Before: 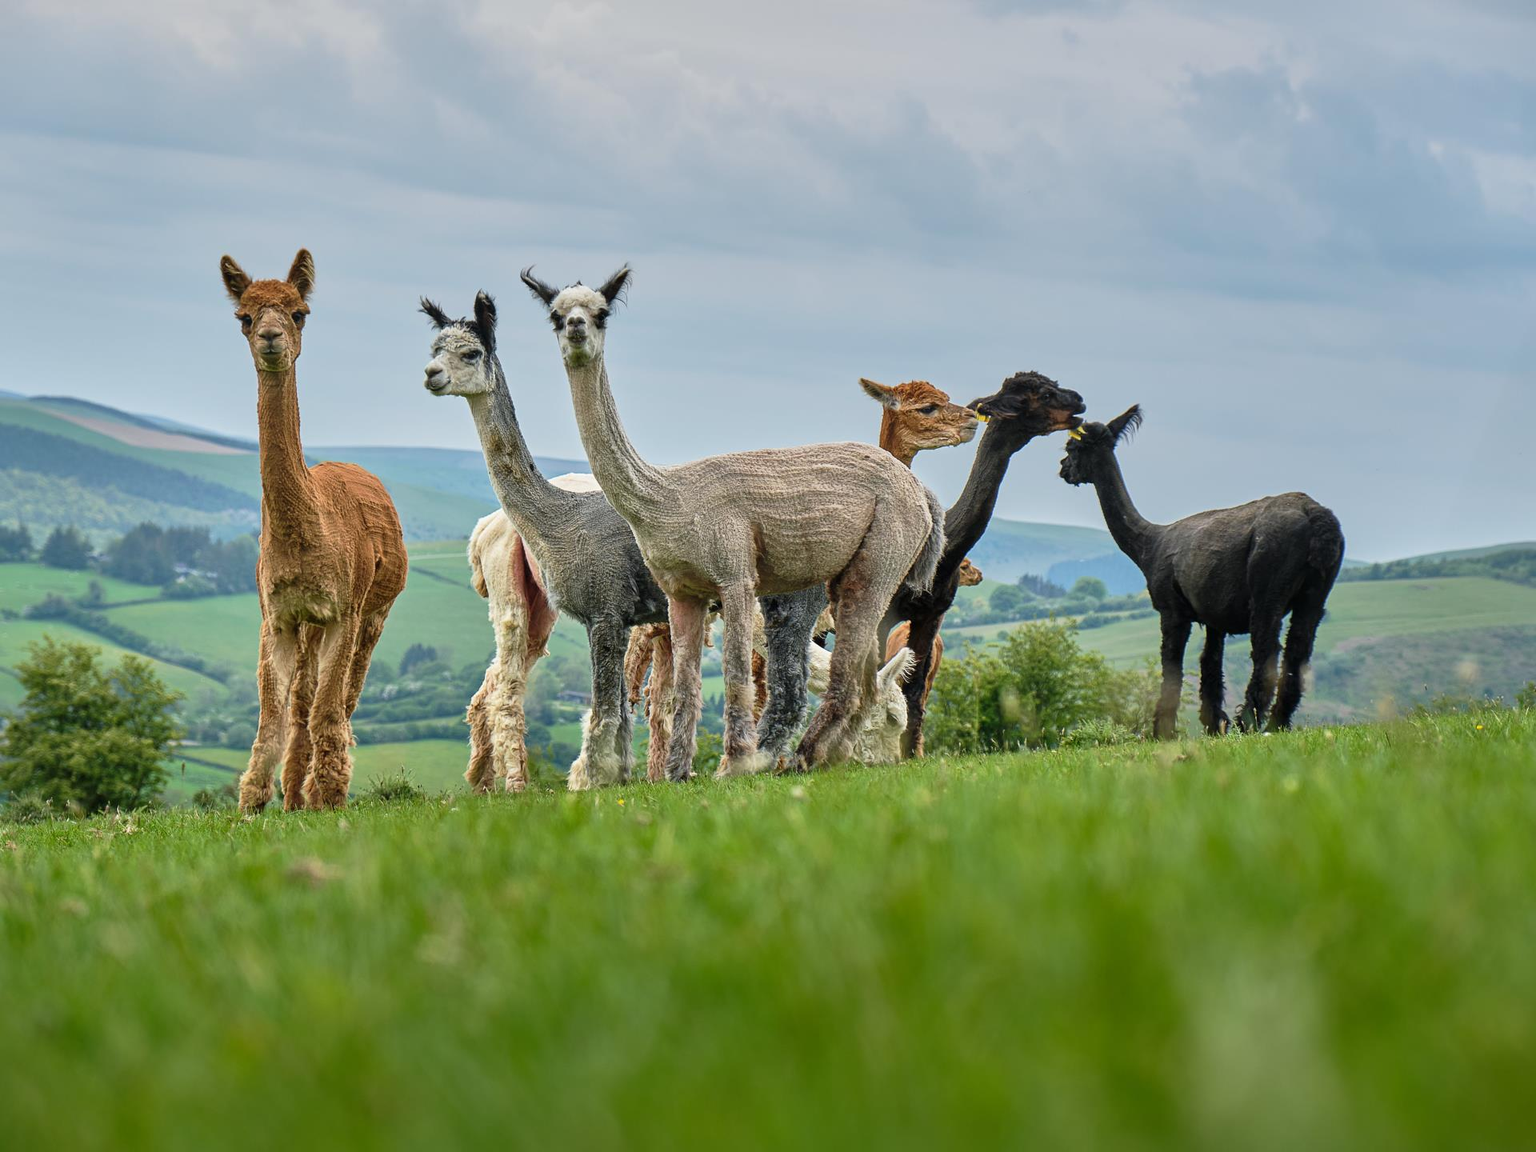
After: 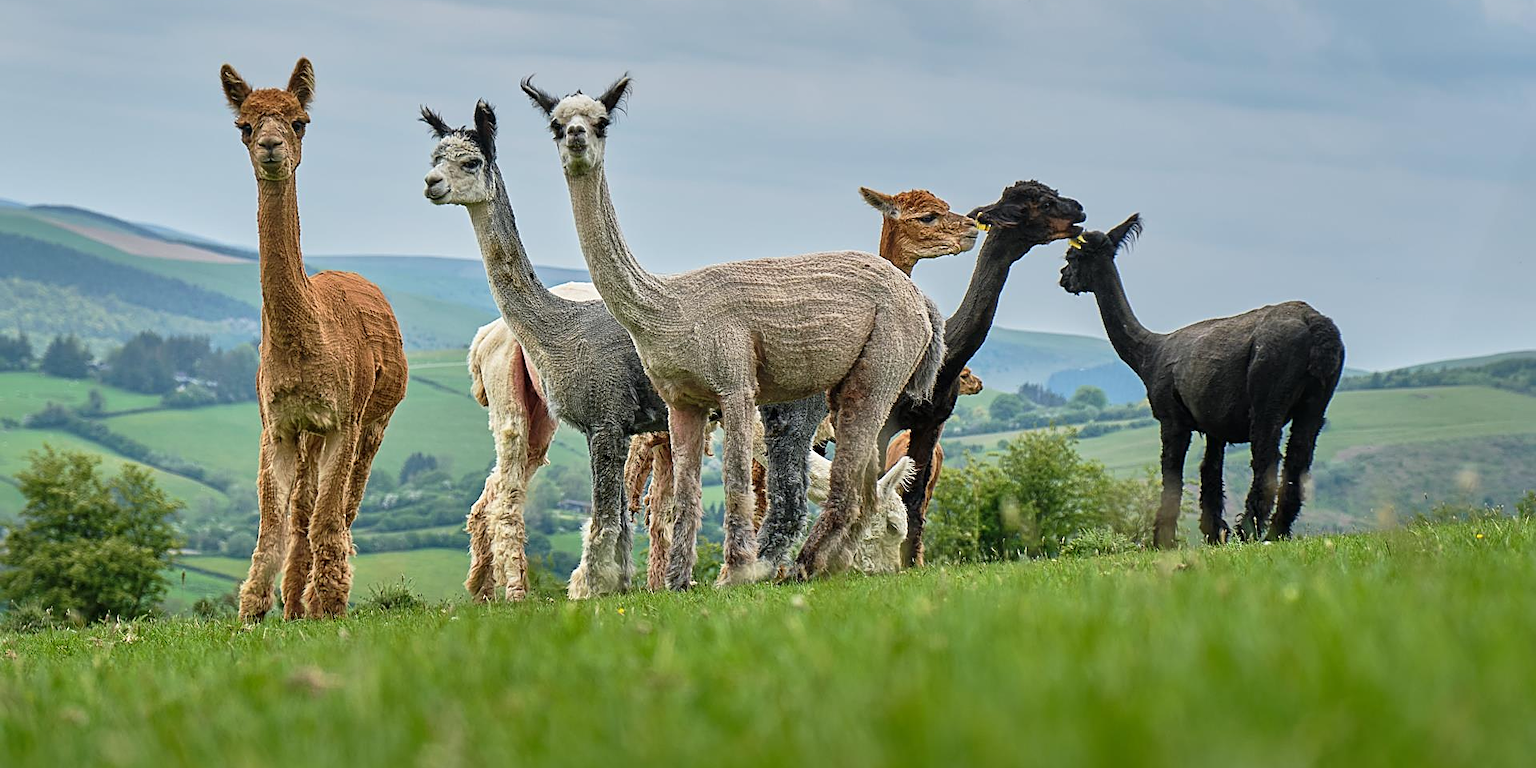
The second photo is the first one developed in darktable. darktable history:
sharpen: on, module defaults
crop: top 16.644%, bottom 16.686%
